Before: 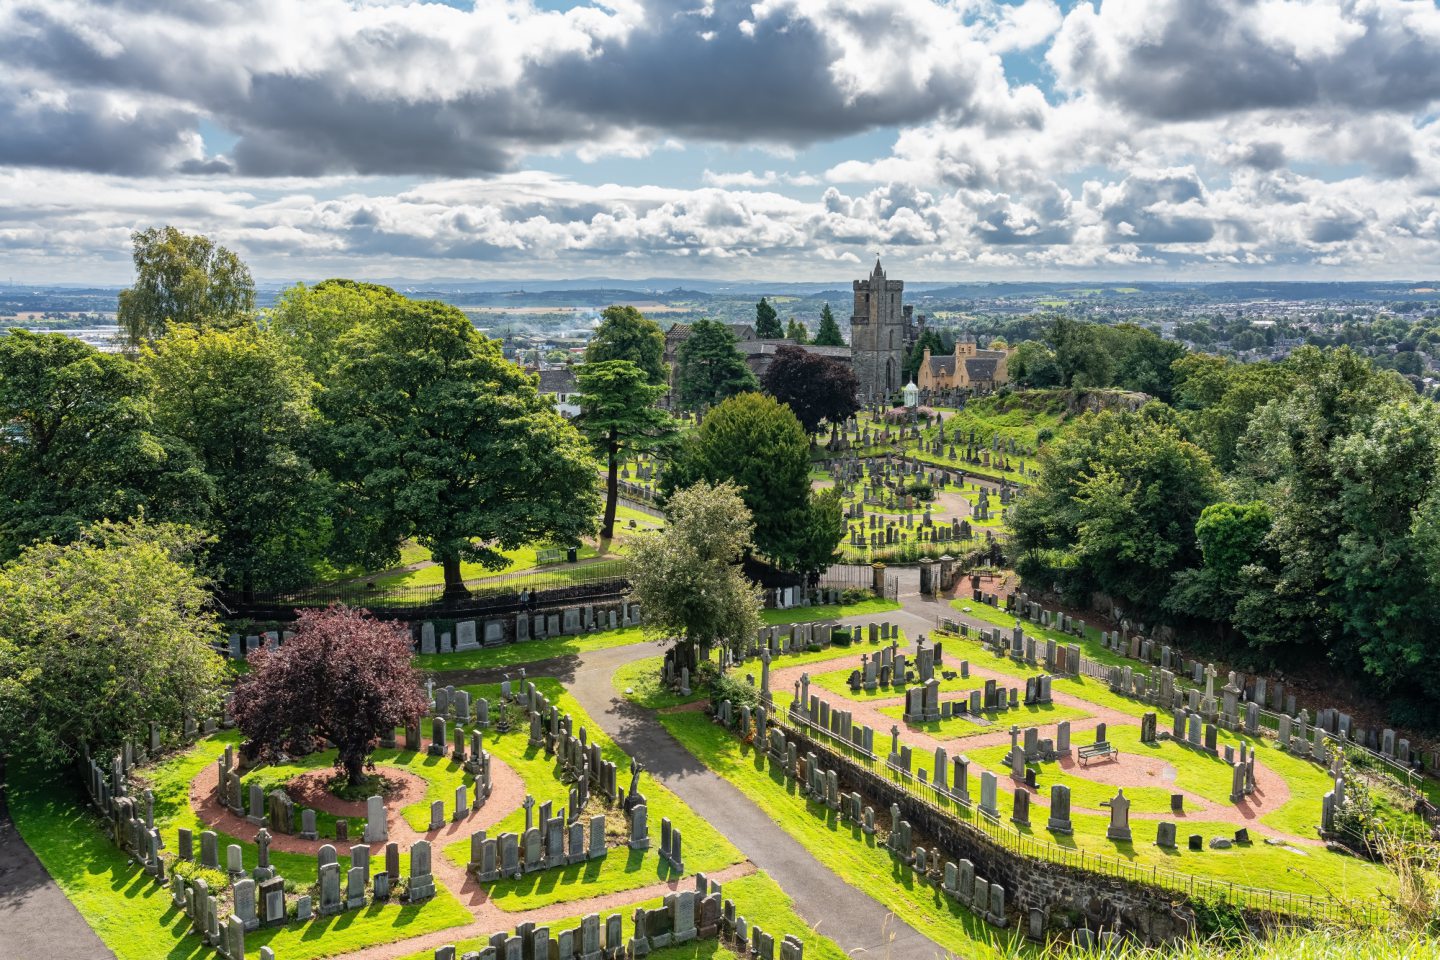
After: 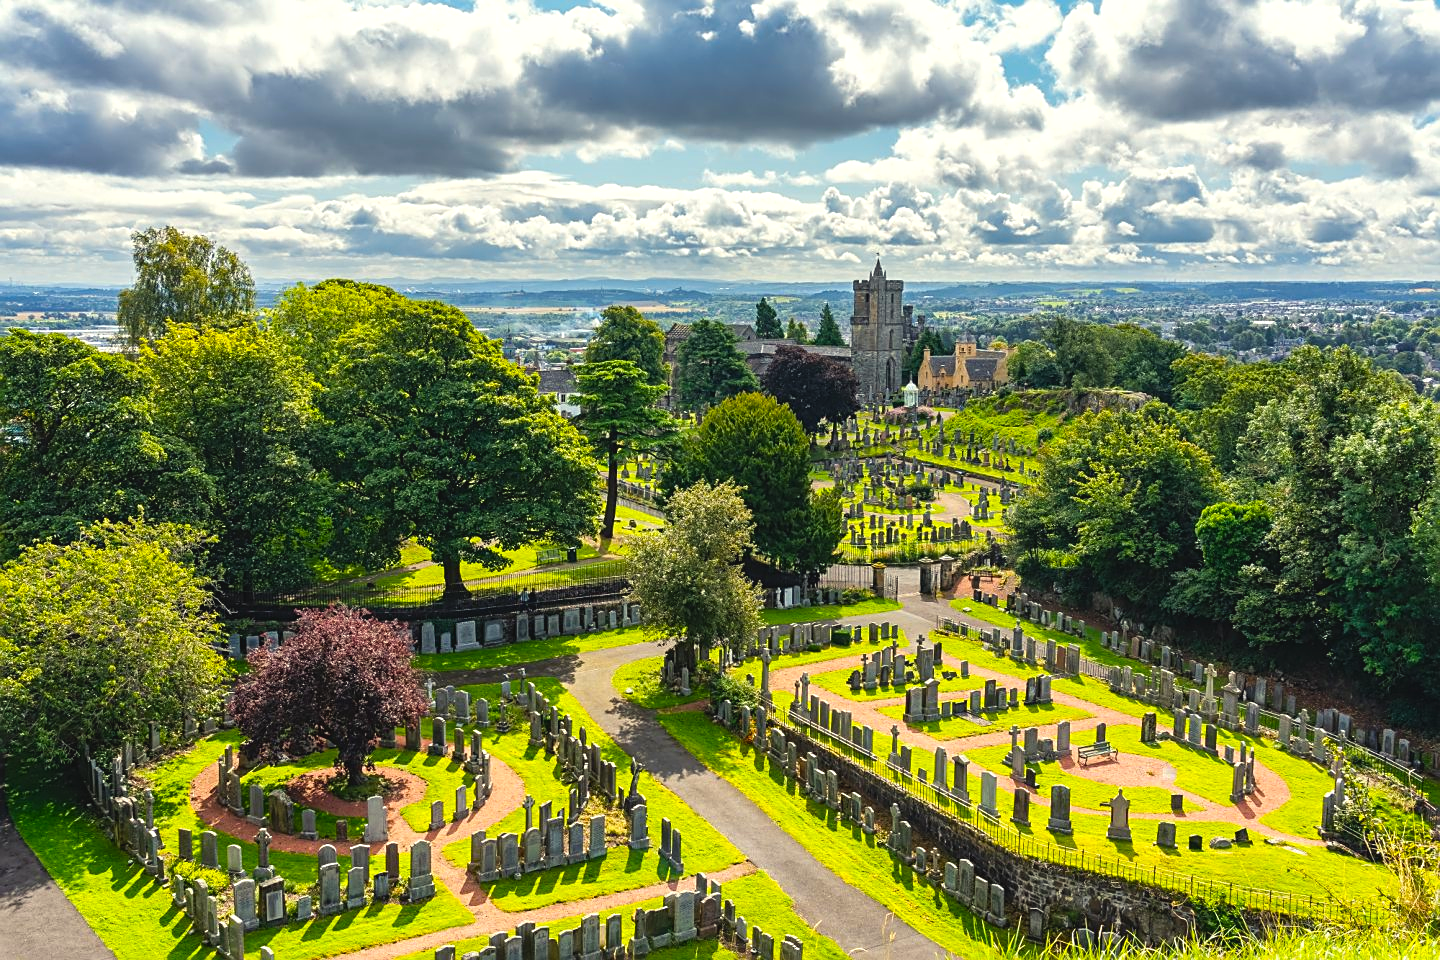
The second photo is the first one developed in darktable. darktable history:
sharpen: amount 0.496
color balance rgb: highlights gain › luminance 5.912%, highlights gain › chroma 2.574%, highlights gain › hue 91.05°, global offset › luminance 0.492%, global offset › hue 169.47°, perceptual saturation grading › global saturation 28.315%, perceptual saturation grading › mid-tones 12.238%, perceptual saturation grading › shadows 11.241%, perceptual brilliance grading › global brilliance 2.881%, global vibrance 14.756%
